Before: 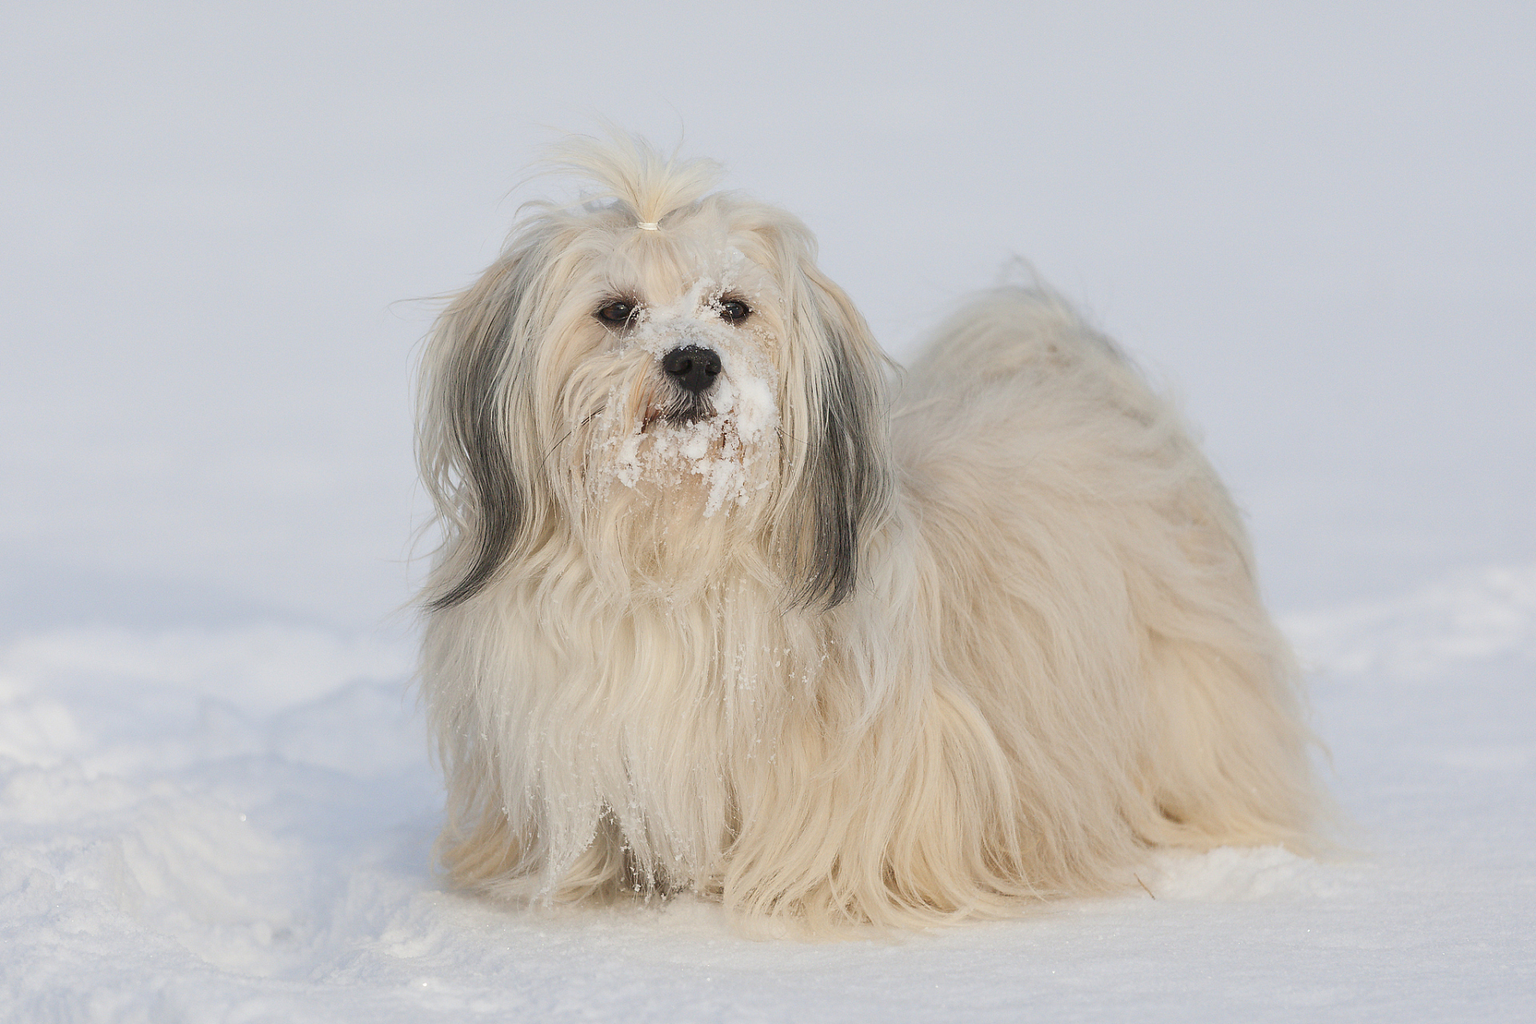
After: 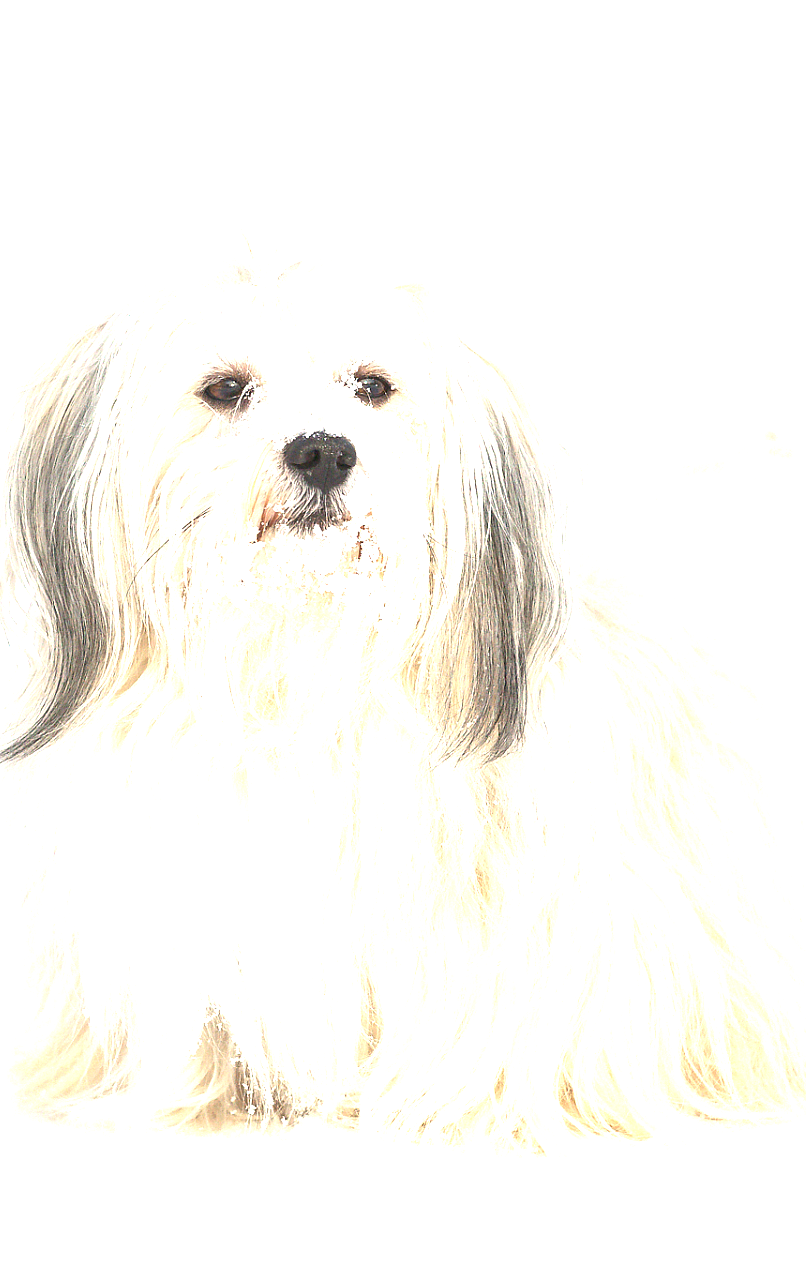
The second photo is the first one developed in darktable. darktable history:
exposure: black level correction 0.001, exposure 1.812 EV, compensate highlight preservation false
crop: left 28.413%, right 29.562%
